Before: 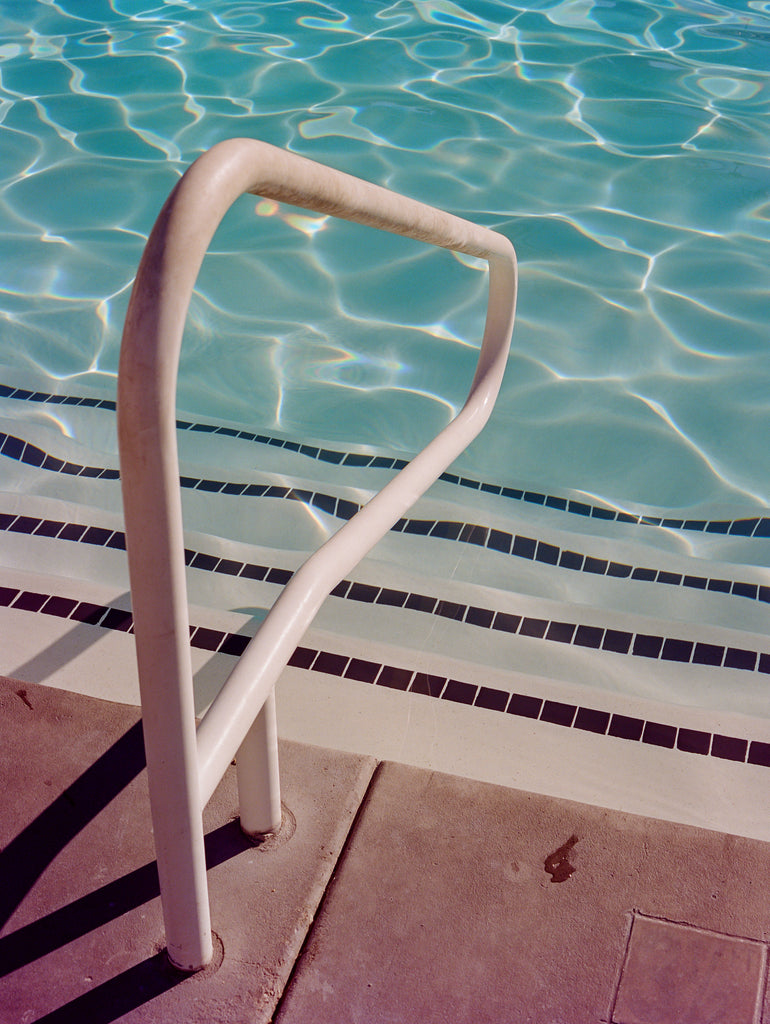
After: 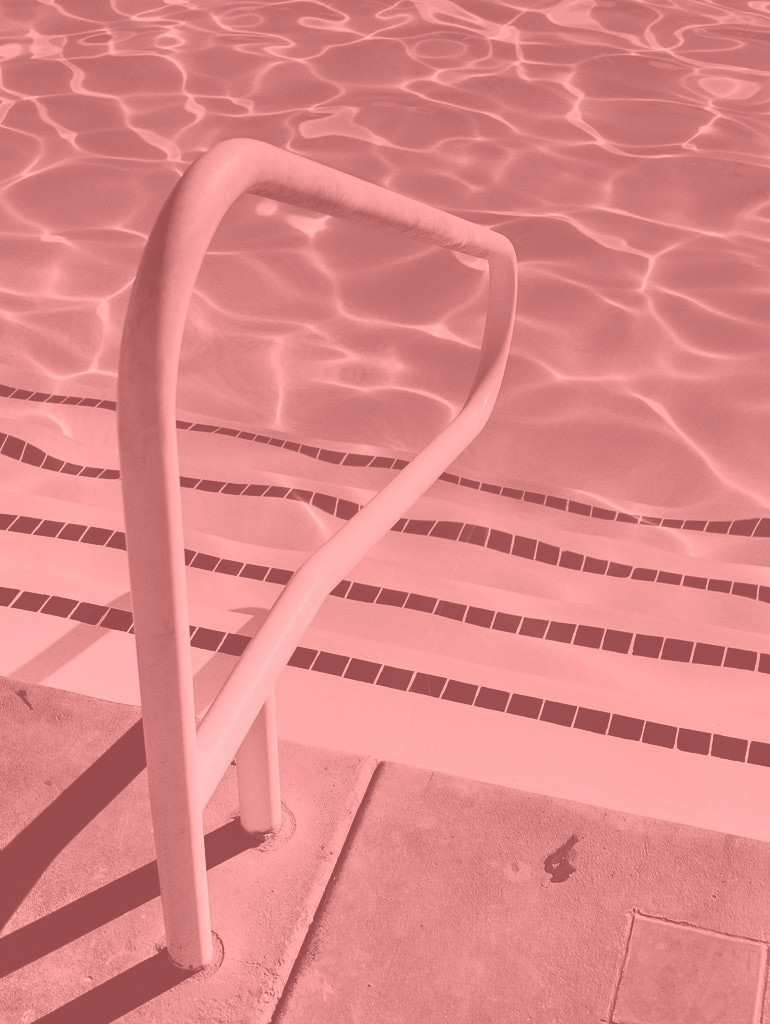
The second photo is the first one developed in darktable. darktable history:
colorize: saturation 51%, source mix 50.67%, lightness 50.67%
tone curve: curves: ch0 [(0, 0) (0.003, 0.003) (0.011, 0.009) (0.025, 0.018) (0.044, 0.027) (0.069, 0.034) (0.1, 0.043) (0.136, 0.056) (0.177, 0.084) (0.224, 0.138) (0.277, 0.203) (0.335, 0.329) (0.399, 0.451) (0.468, 0.572) (0.543, 0.671) (0.623, 0.754) (0.709, 0.821) (0.801, 0.88) (0.898, 0.938) (1, 1)], preserve colors none
shadows and highlights: radius 123.98, shadows 100, white point adjustment -3, highlights -100, highlights color adjustment 89.84%, soften with gaussian
